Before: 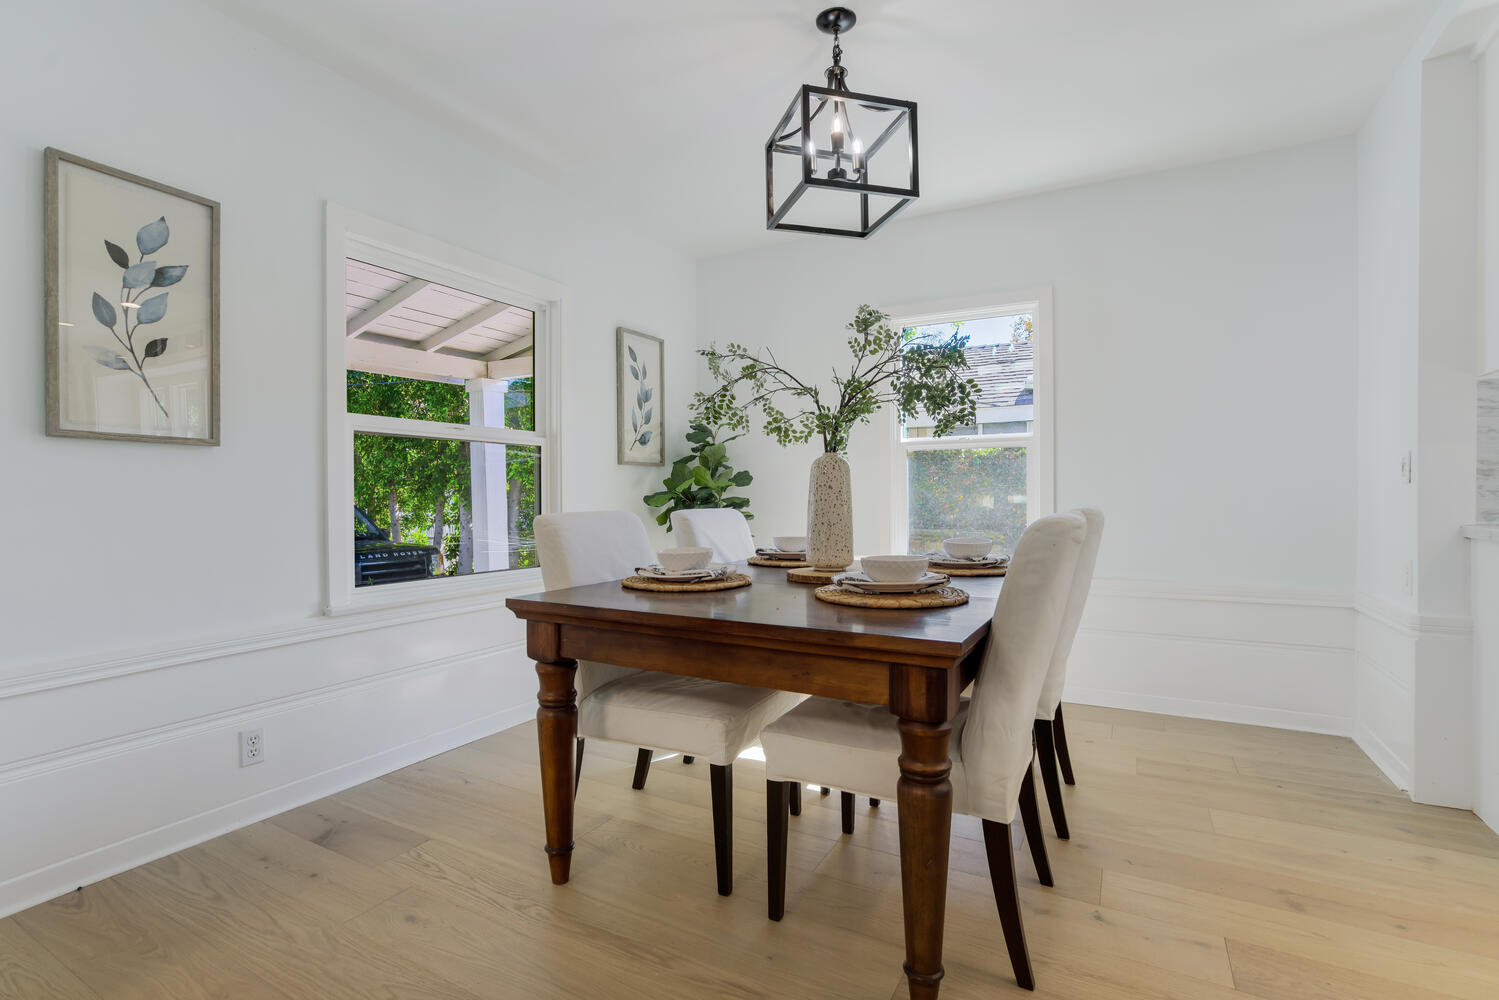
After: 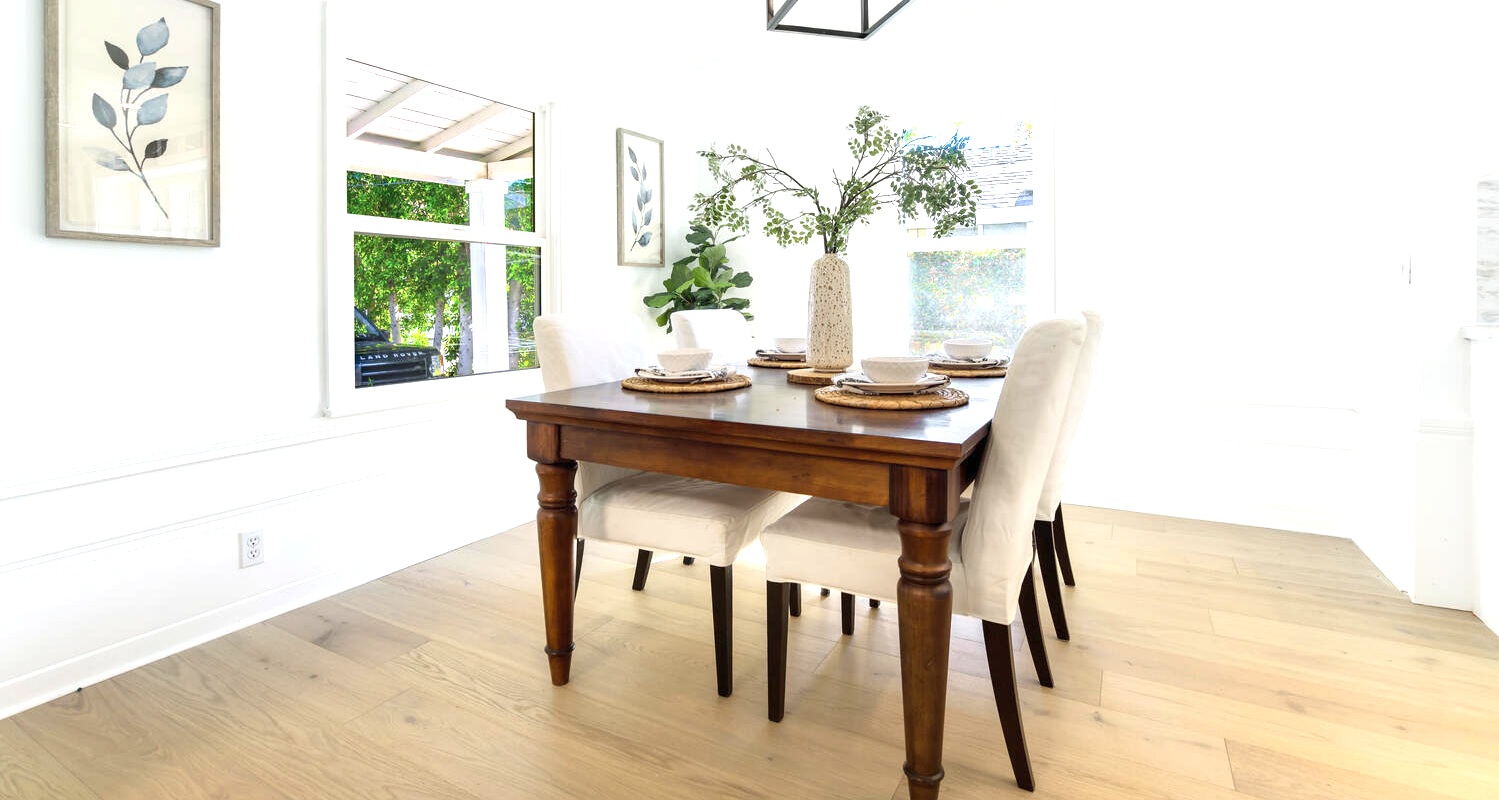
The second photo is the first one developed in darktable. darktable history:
crop and rotate: top 19.998%
white balance: red 1, blue 1
exposure: black level correction 0, exposure 1.2 EV, compensate exposure bias true, compensate highlight preservation false
